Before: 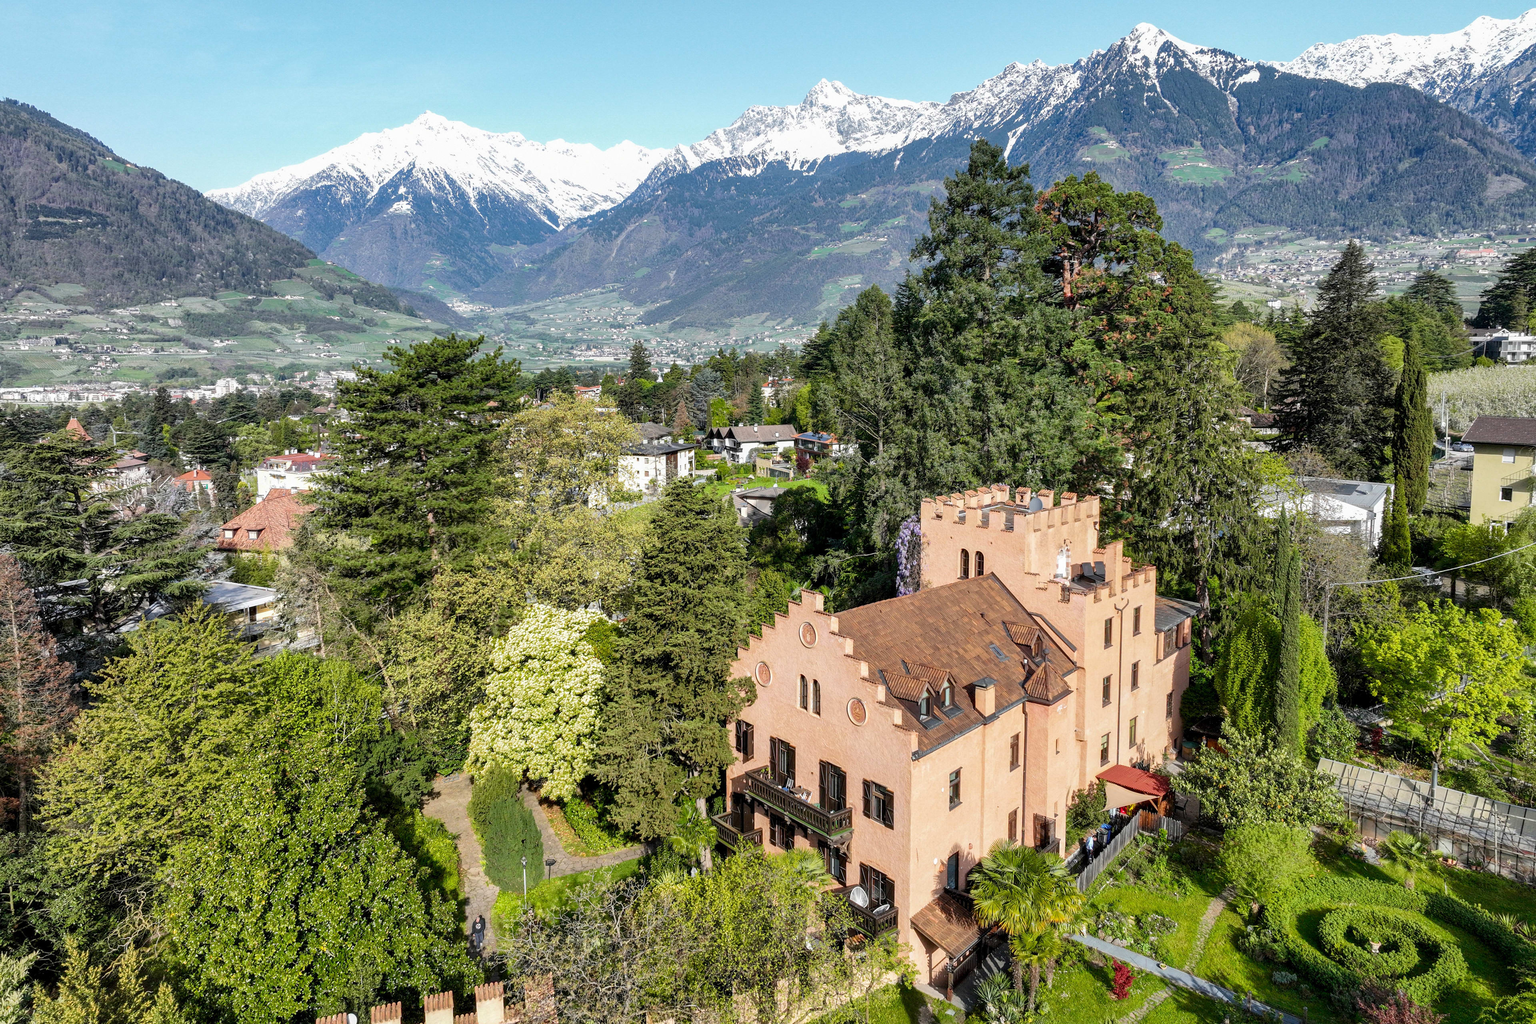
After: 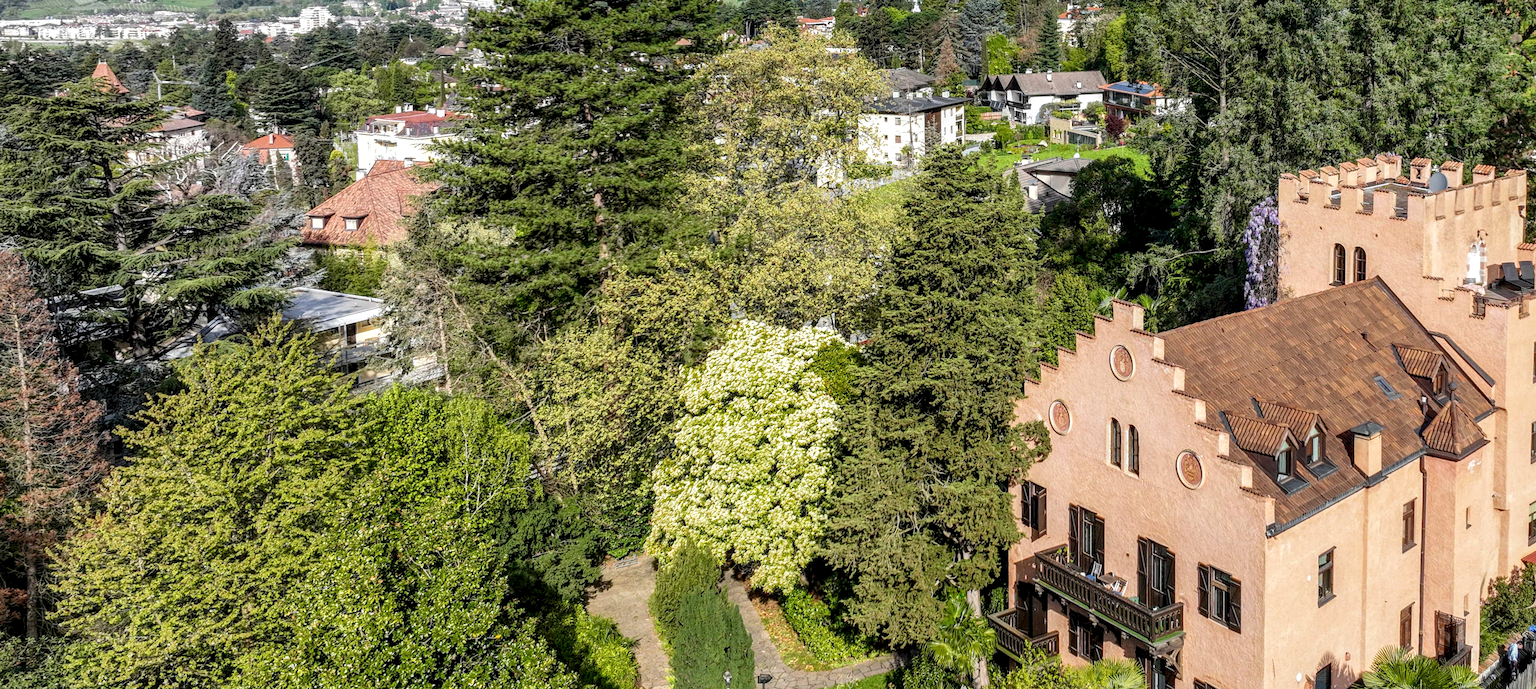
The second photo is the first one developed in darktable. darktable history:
crop: top 36.498%, right 27.964%, bottom 14.995%
local contrast: detail 130%
